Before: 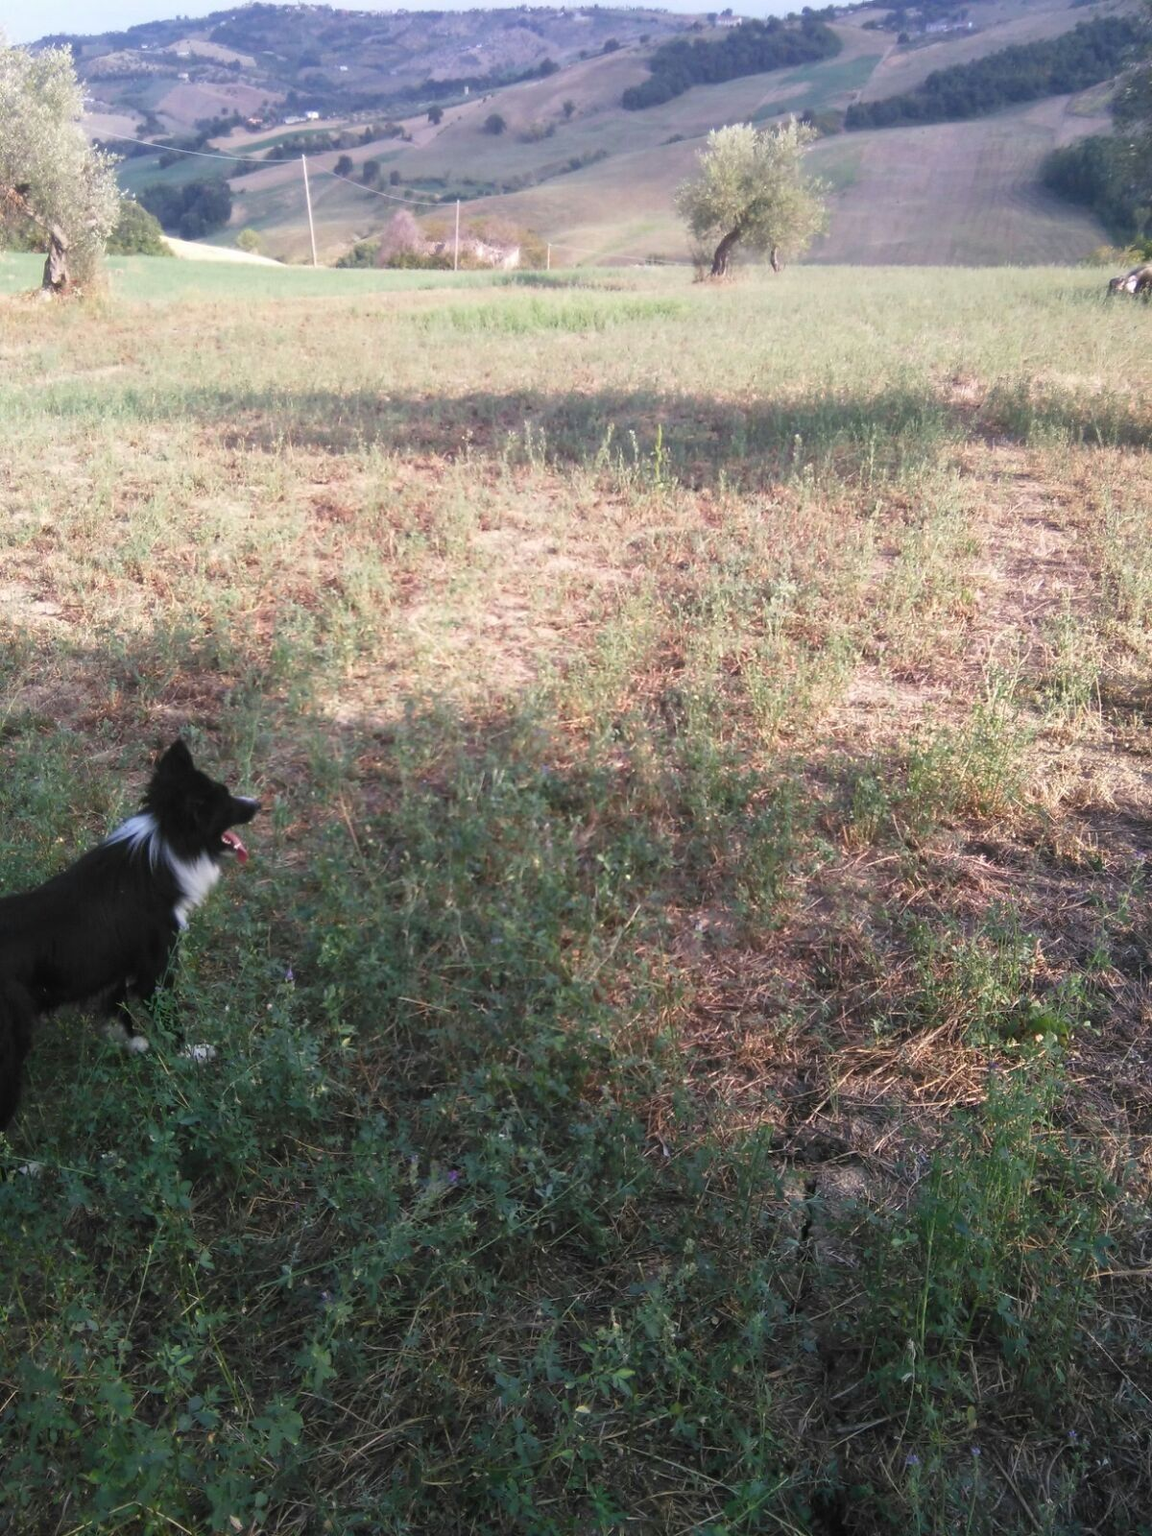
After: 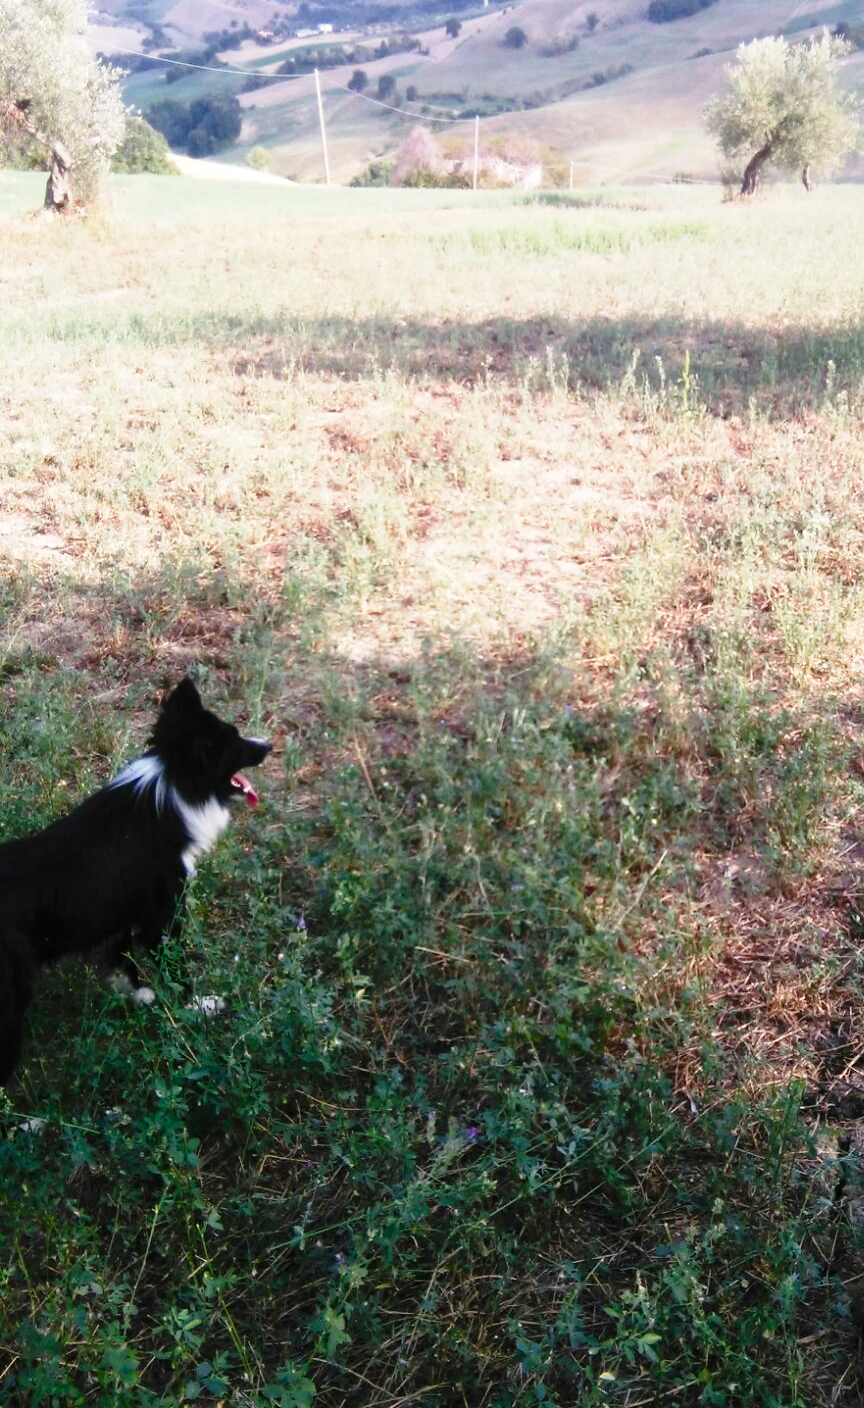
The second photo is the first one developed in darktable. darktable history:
contrast brightness saturation: contrast 0.07, brightness -0.13, saturation 0.06
crop: top 5.803%, right 27.864%, bottom 5.804%
base curve: curves: ch0 [(0, 0) (0.028, 0.03) (0.121, 0.232) (0.46, 0.748) (0.859, 0.968) (1, 1)], preserve colors none
